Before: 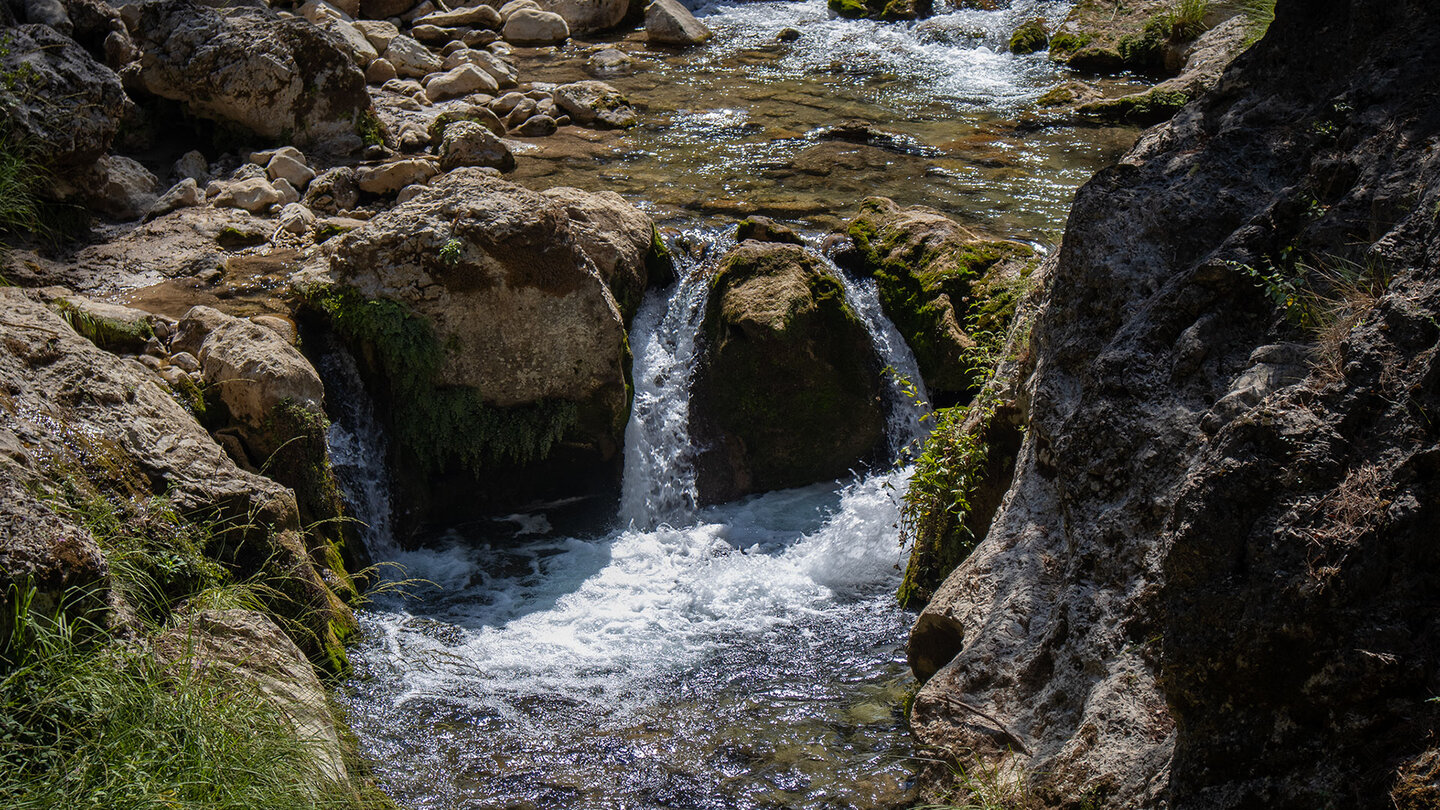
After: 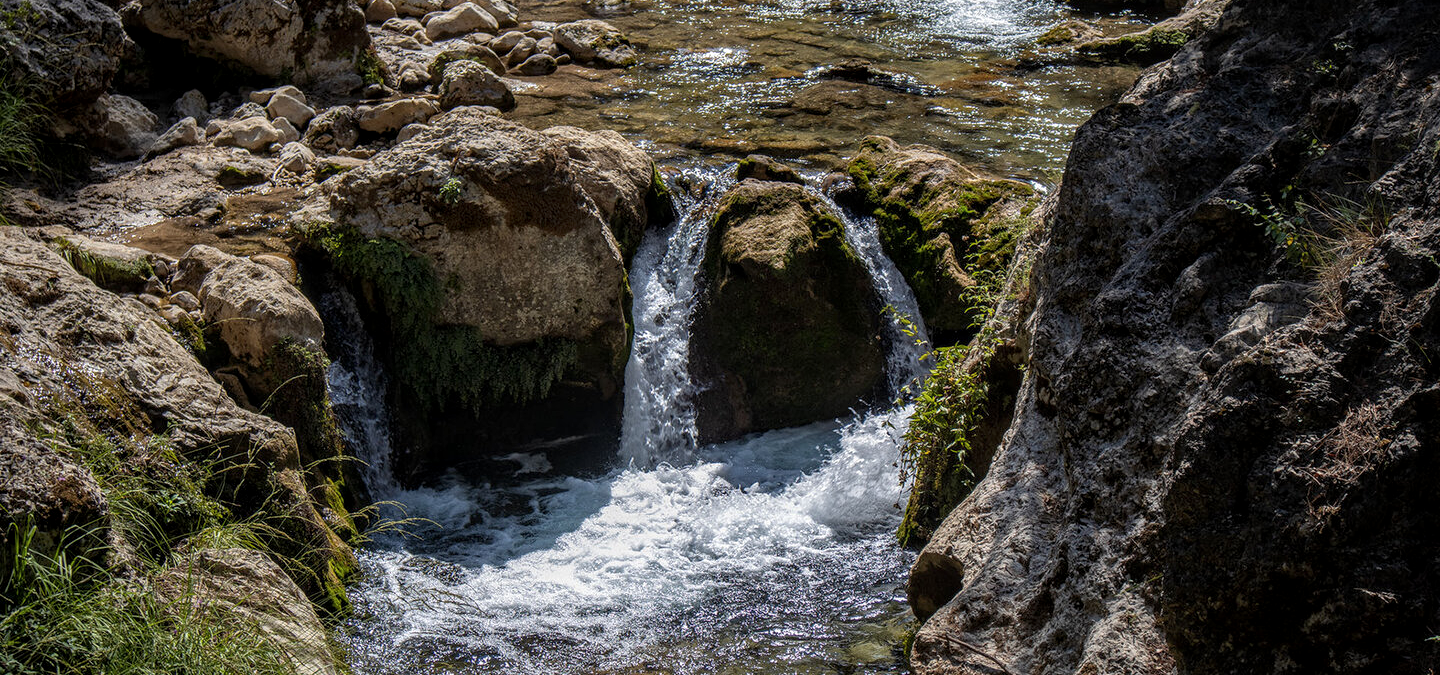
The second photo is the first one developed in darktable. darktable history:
local contrast: detail 130%
crop: top 7.625%, bottom 8.027%
